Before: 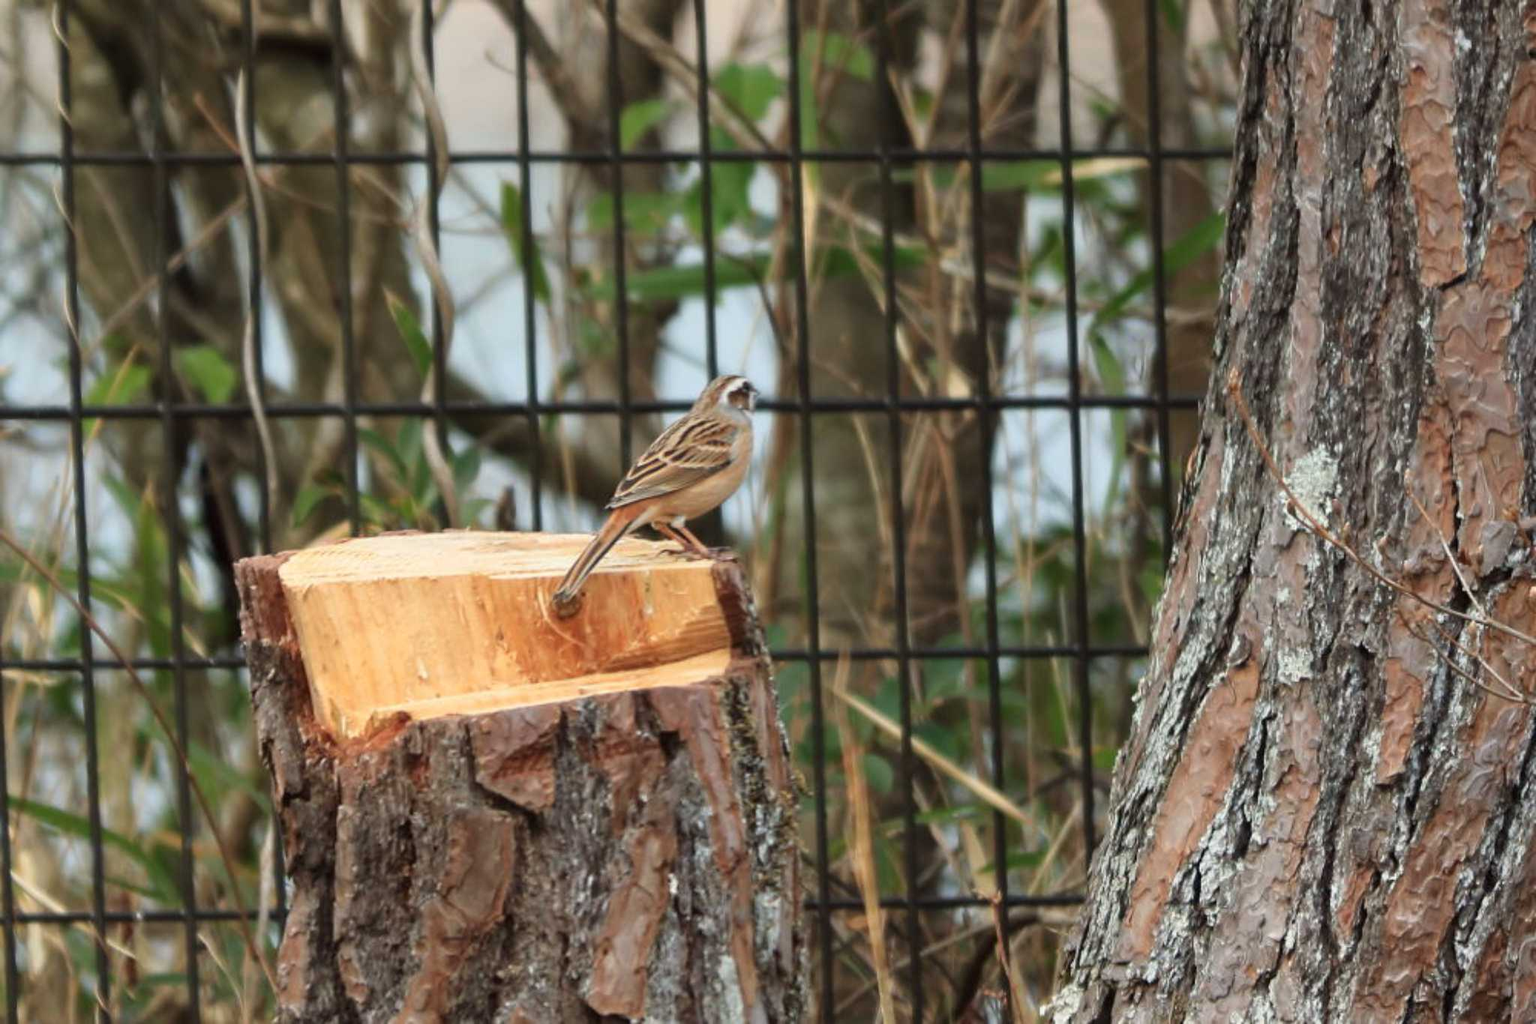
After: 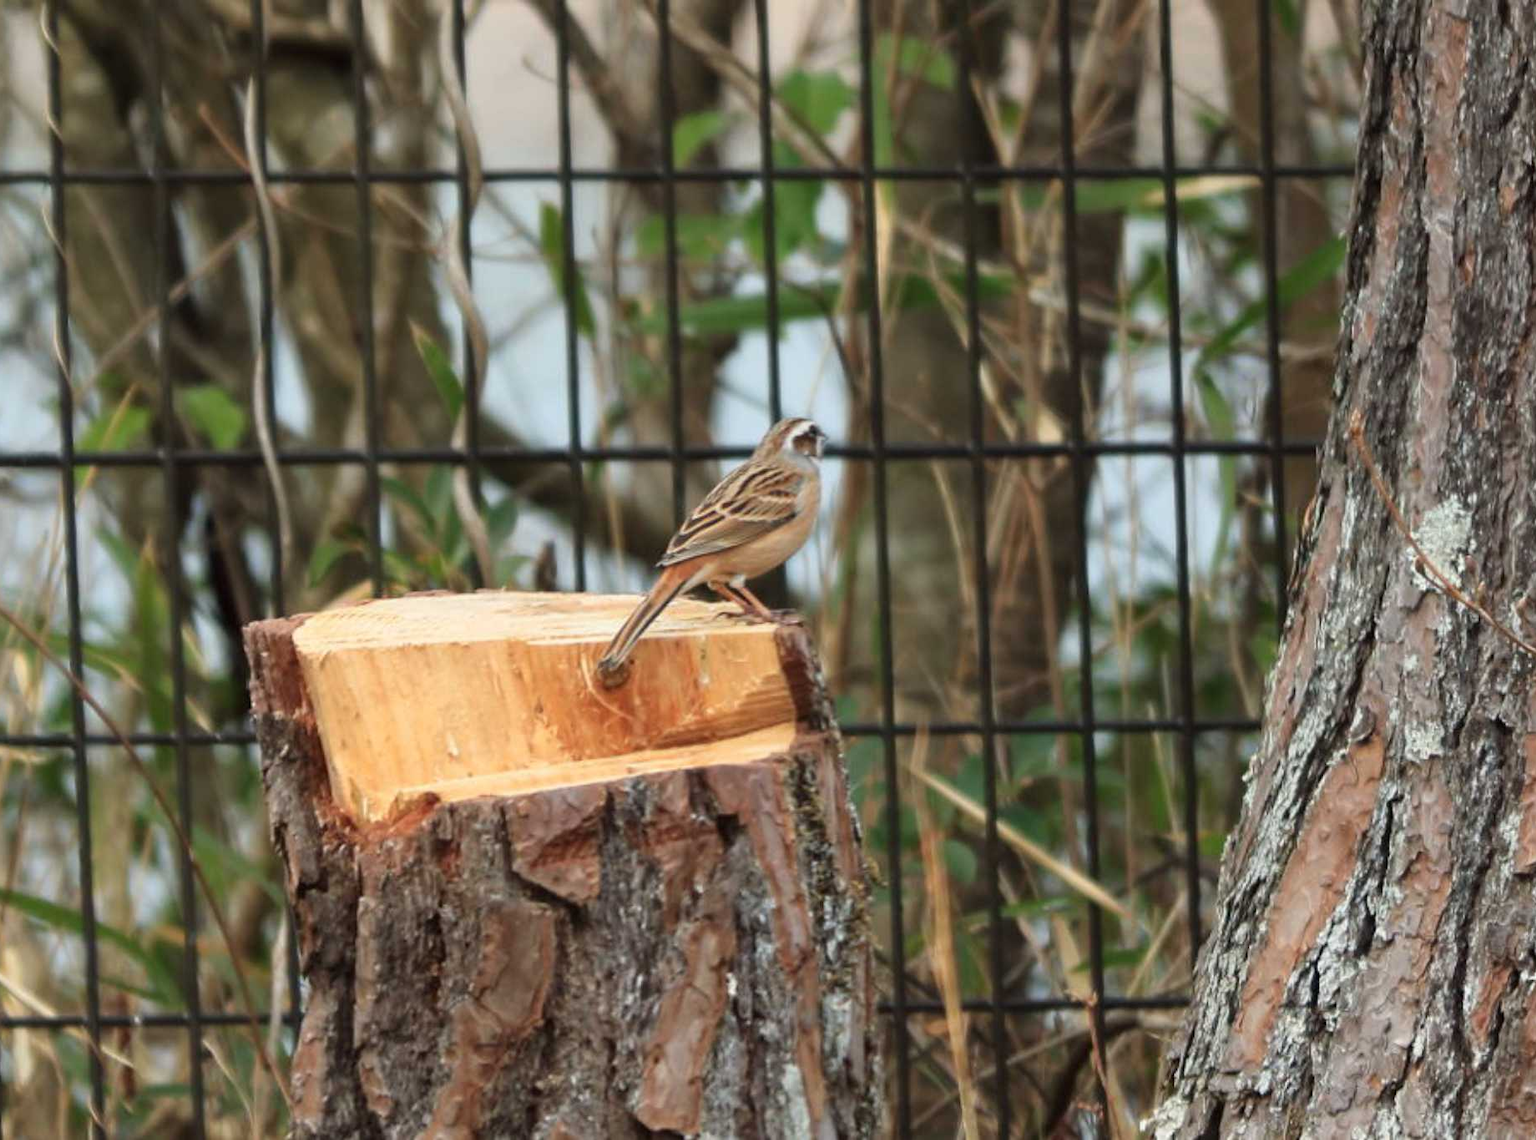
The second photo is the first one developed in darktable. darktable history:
crop and rotate: left 1.071%, right 9.05%
